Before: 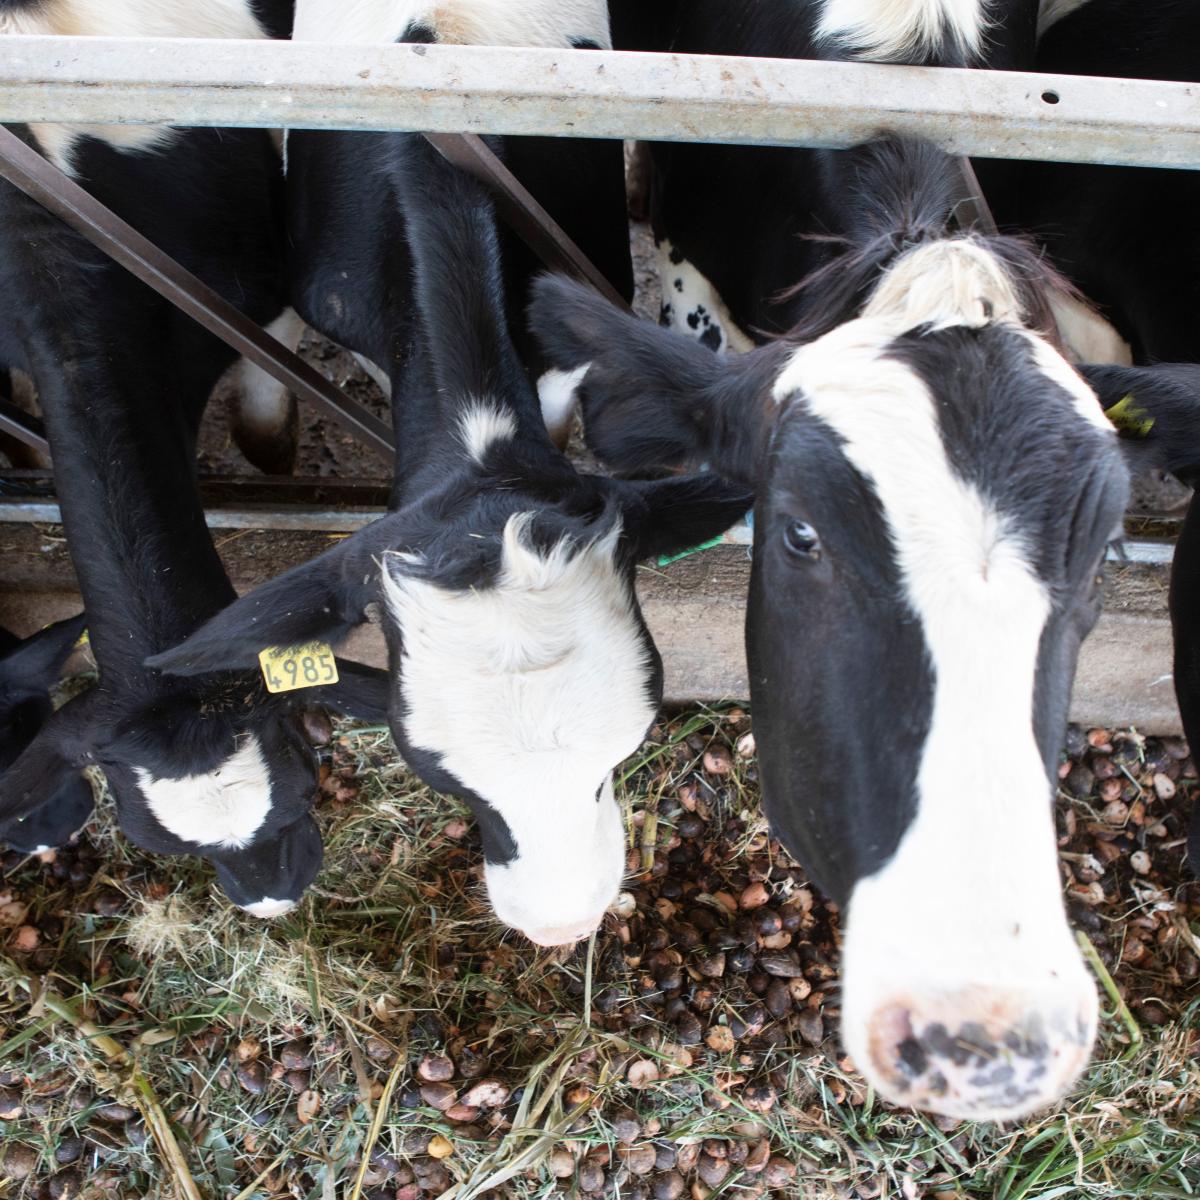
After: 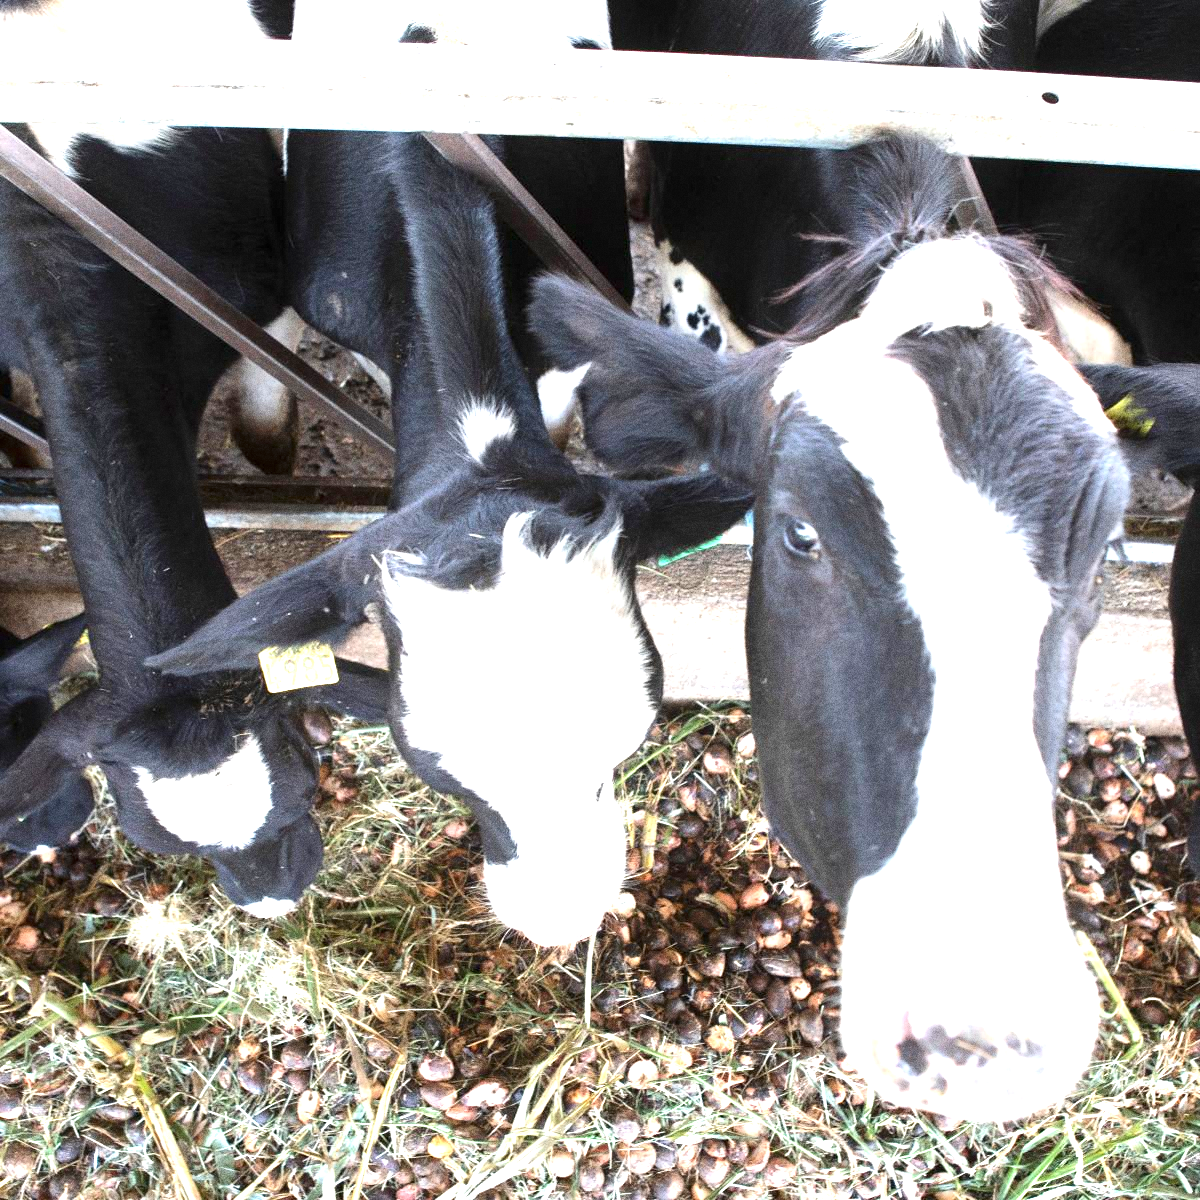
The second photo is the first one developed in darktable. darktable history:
grain: coarseness 0.09 ISO, strength 40%
tone equalizer: on, module defaults
contrast brightness saturation: saturation -0.05
exposure: exposure 1.5 EV, compensate highlight preservation false
